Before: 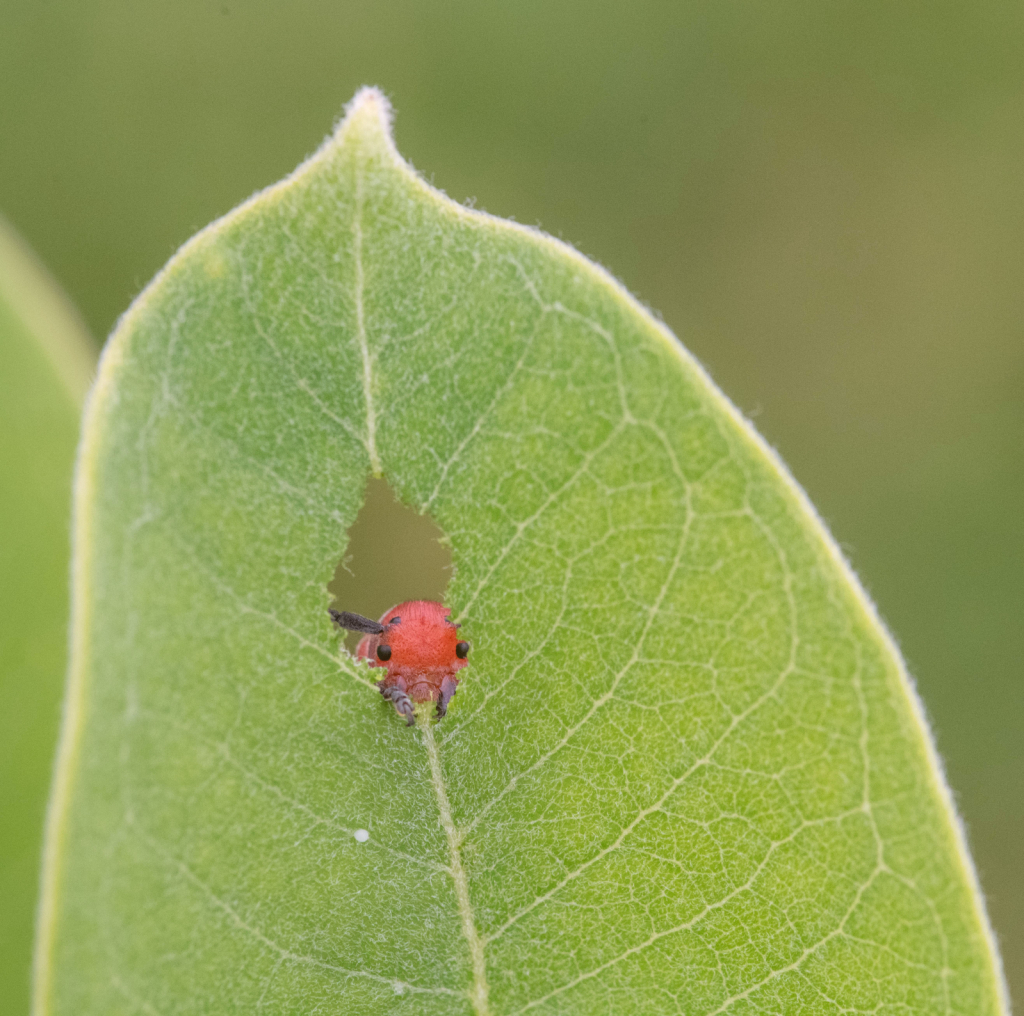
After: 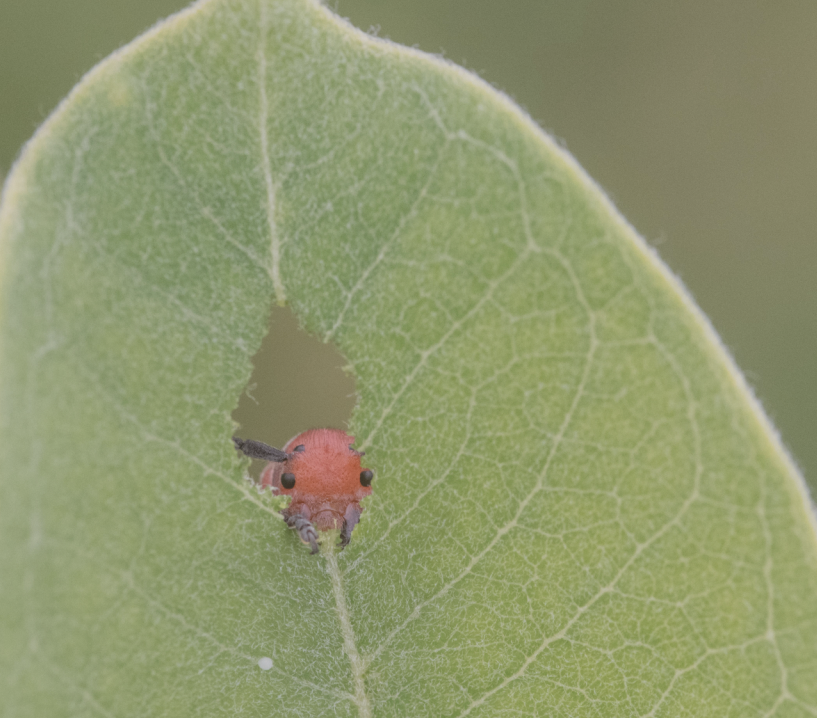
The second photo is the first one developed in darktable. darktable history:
contrast brightness saturation: contrast -0.251, saturation -0.423
crop: left 9.388%, top 16.979%, right 10.804%, bottom 12.333%
